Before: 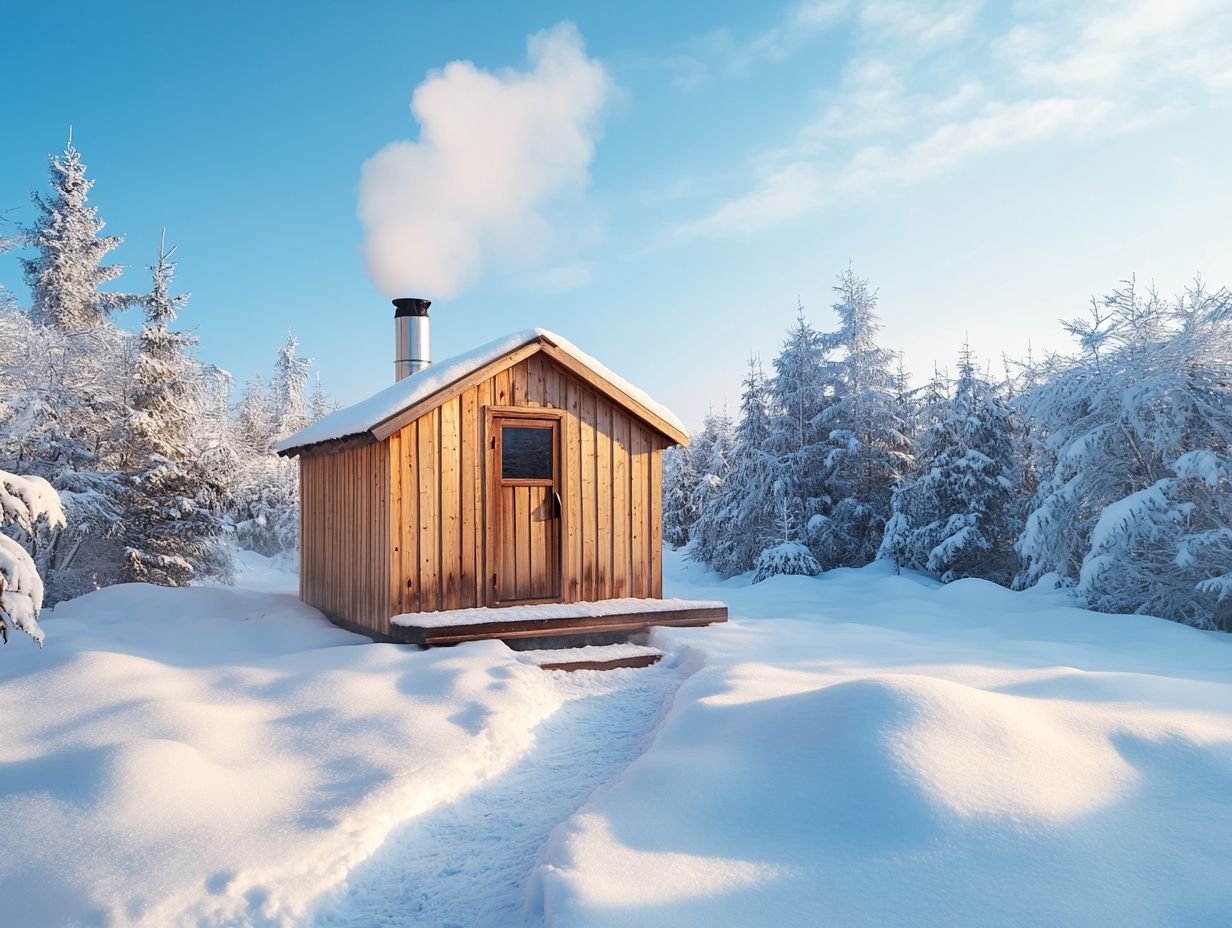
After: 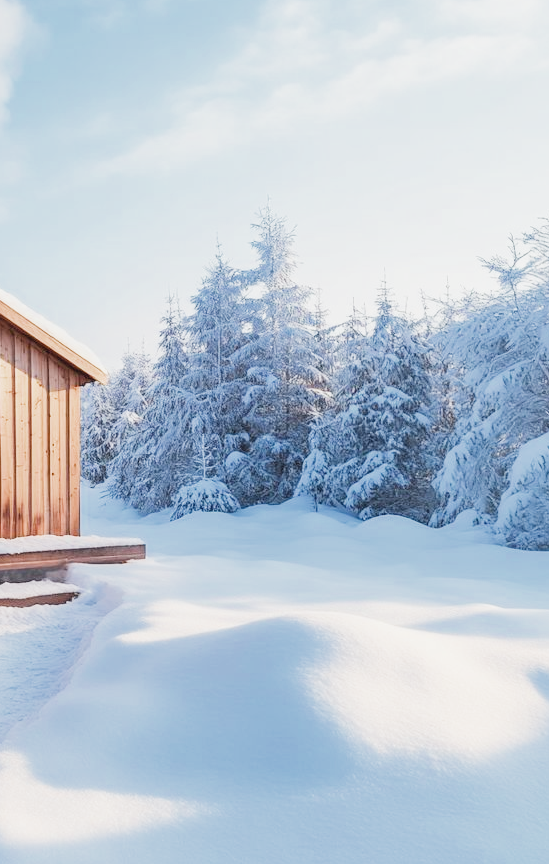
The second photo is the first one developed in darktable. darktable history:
exposure: exposure 1.142 EV, compensate highlight preservation false
local contrast: detail 110%
filmic rgb: black relative exposure -7.65 EV, white relative exposure 4.56 EV, hardness 3.61, add noise in highlights 0.002, color science v3 (2019), use custom middle-gray values true, contrast in highlights soft
crop: left 47.315%, top 6.856%, right 8.074%
